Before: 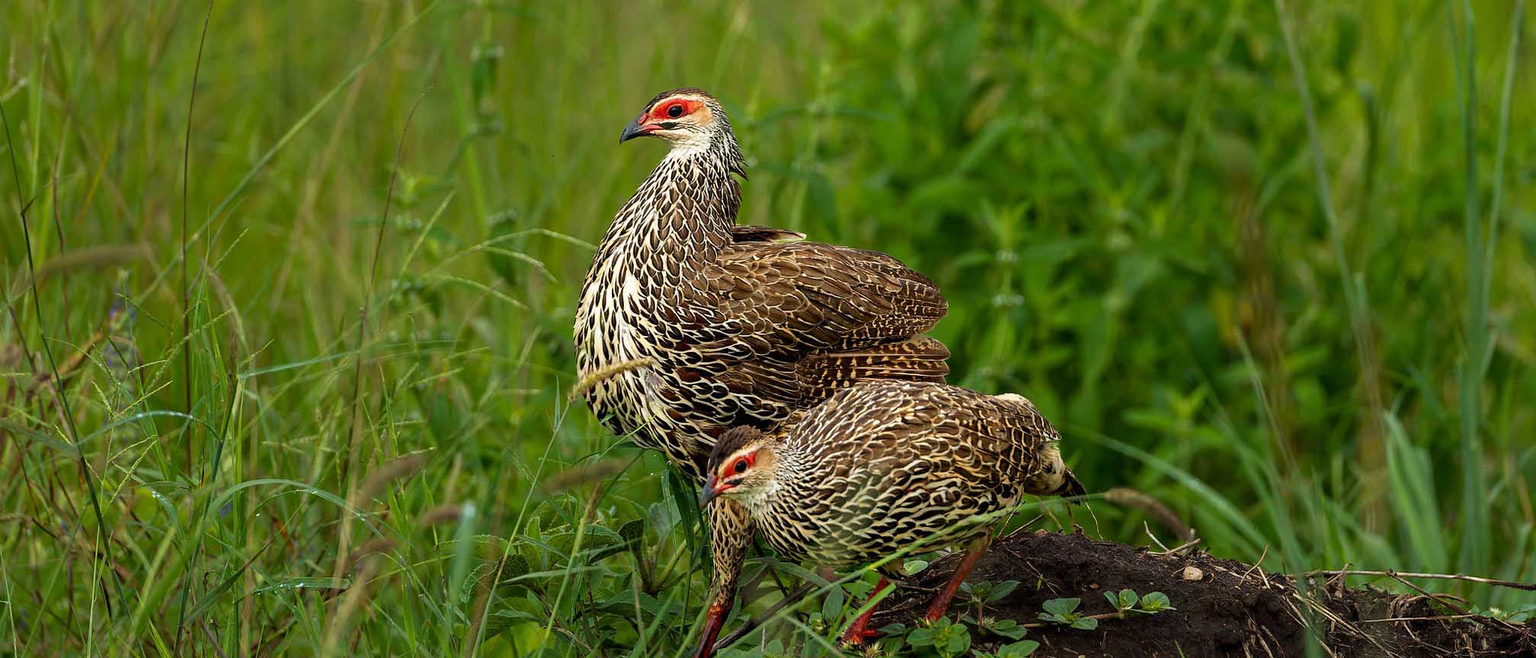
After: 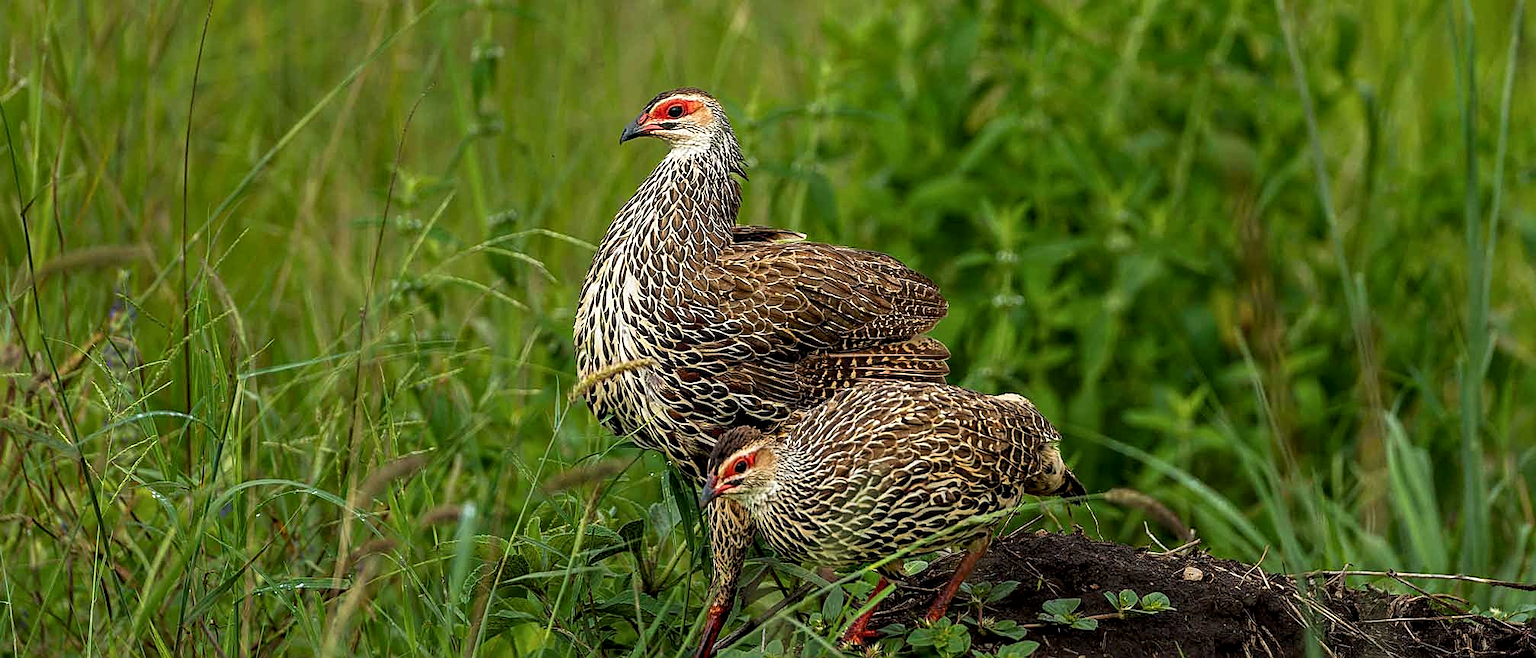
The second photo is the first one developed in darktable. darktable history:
sharpen: on, module defaults
color balance rgb: on, module defaults
local contrast: detail 130%
